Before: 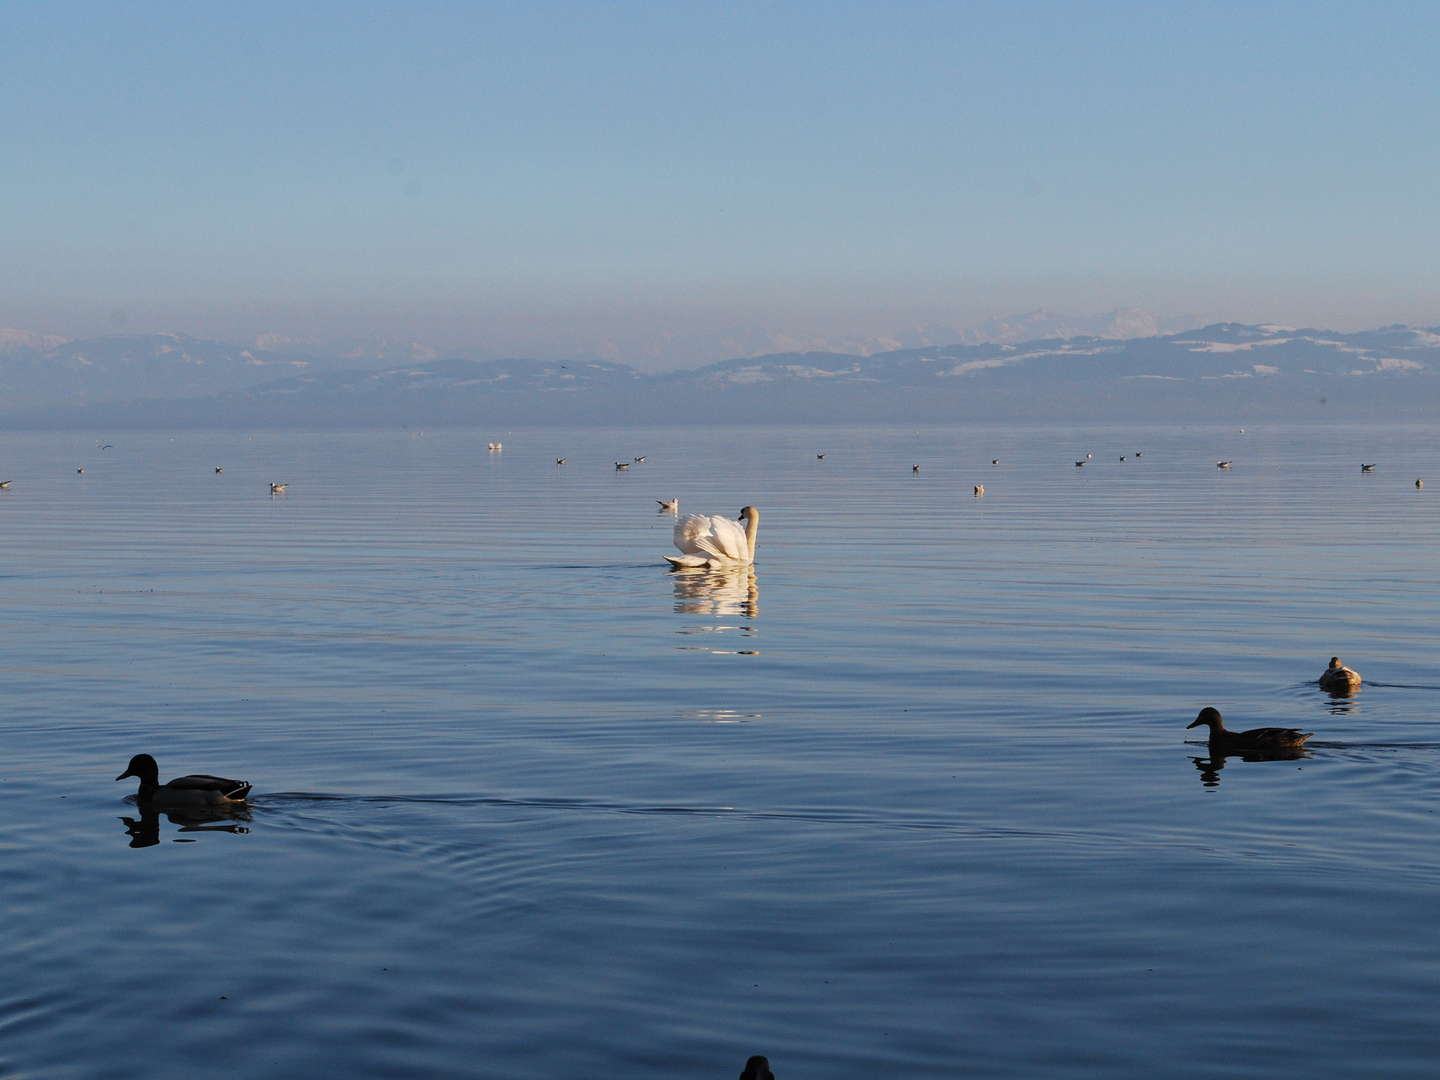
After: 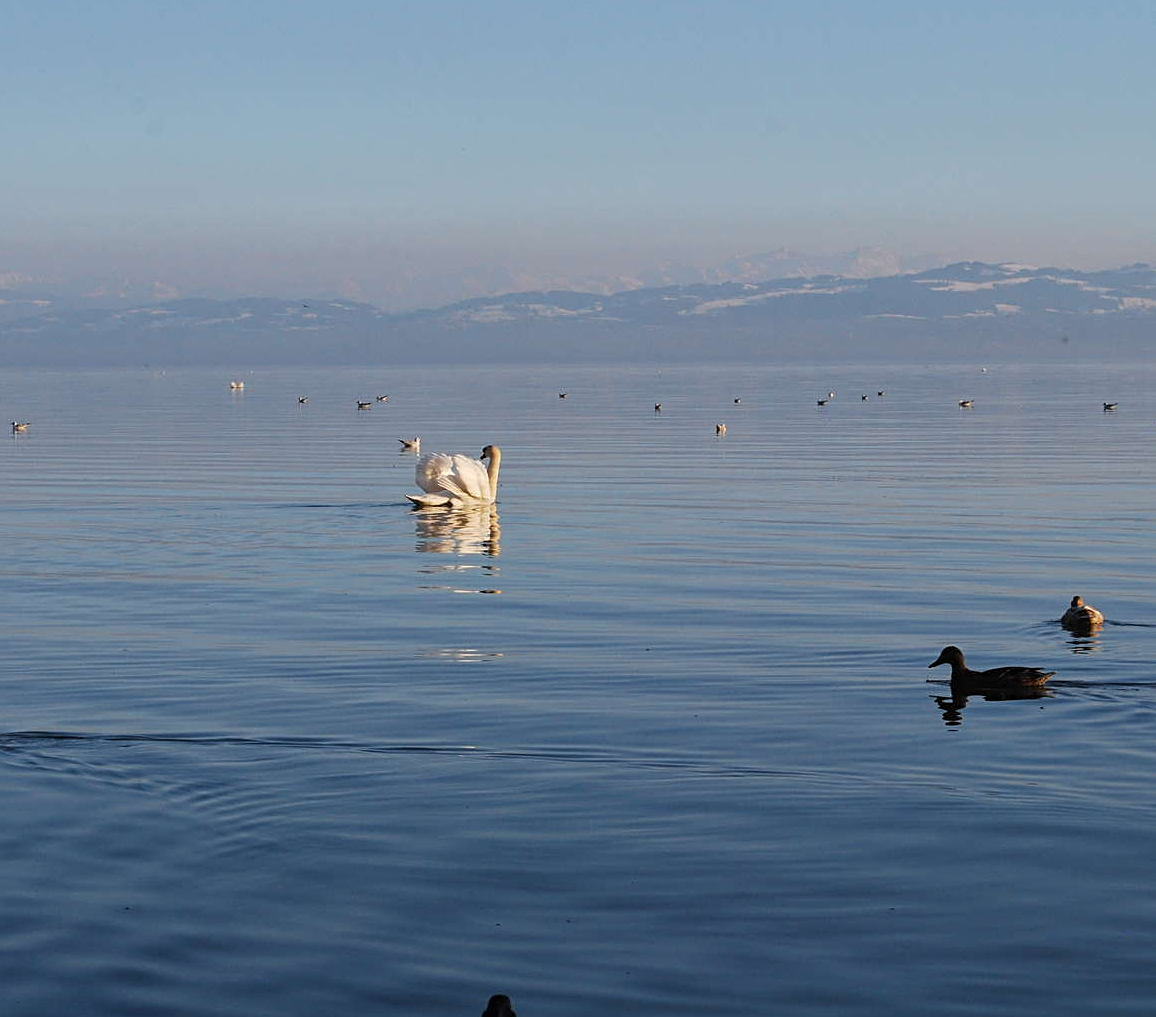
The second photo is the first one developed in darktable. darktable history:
sharpen: radius 2.529, amount 0.323
crop and rotate: left 17.959%, top 5.771%, right 1.742%
